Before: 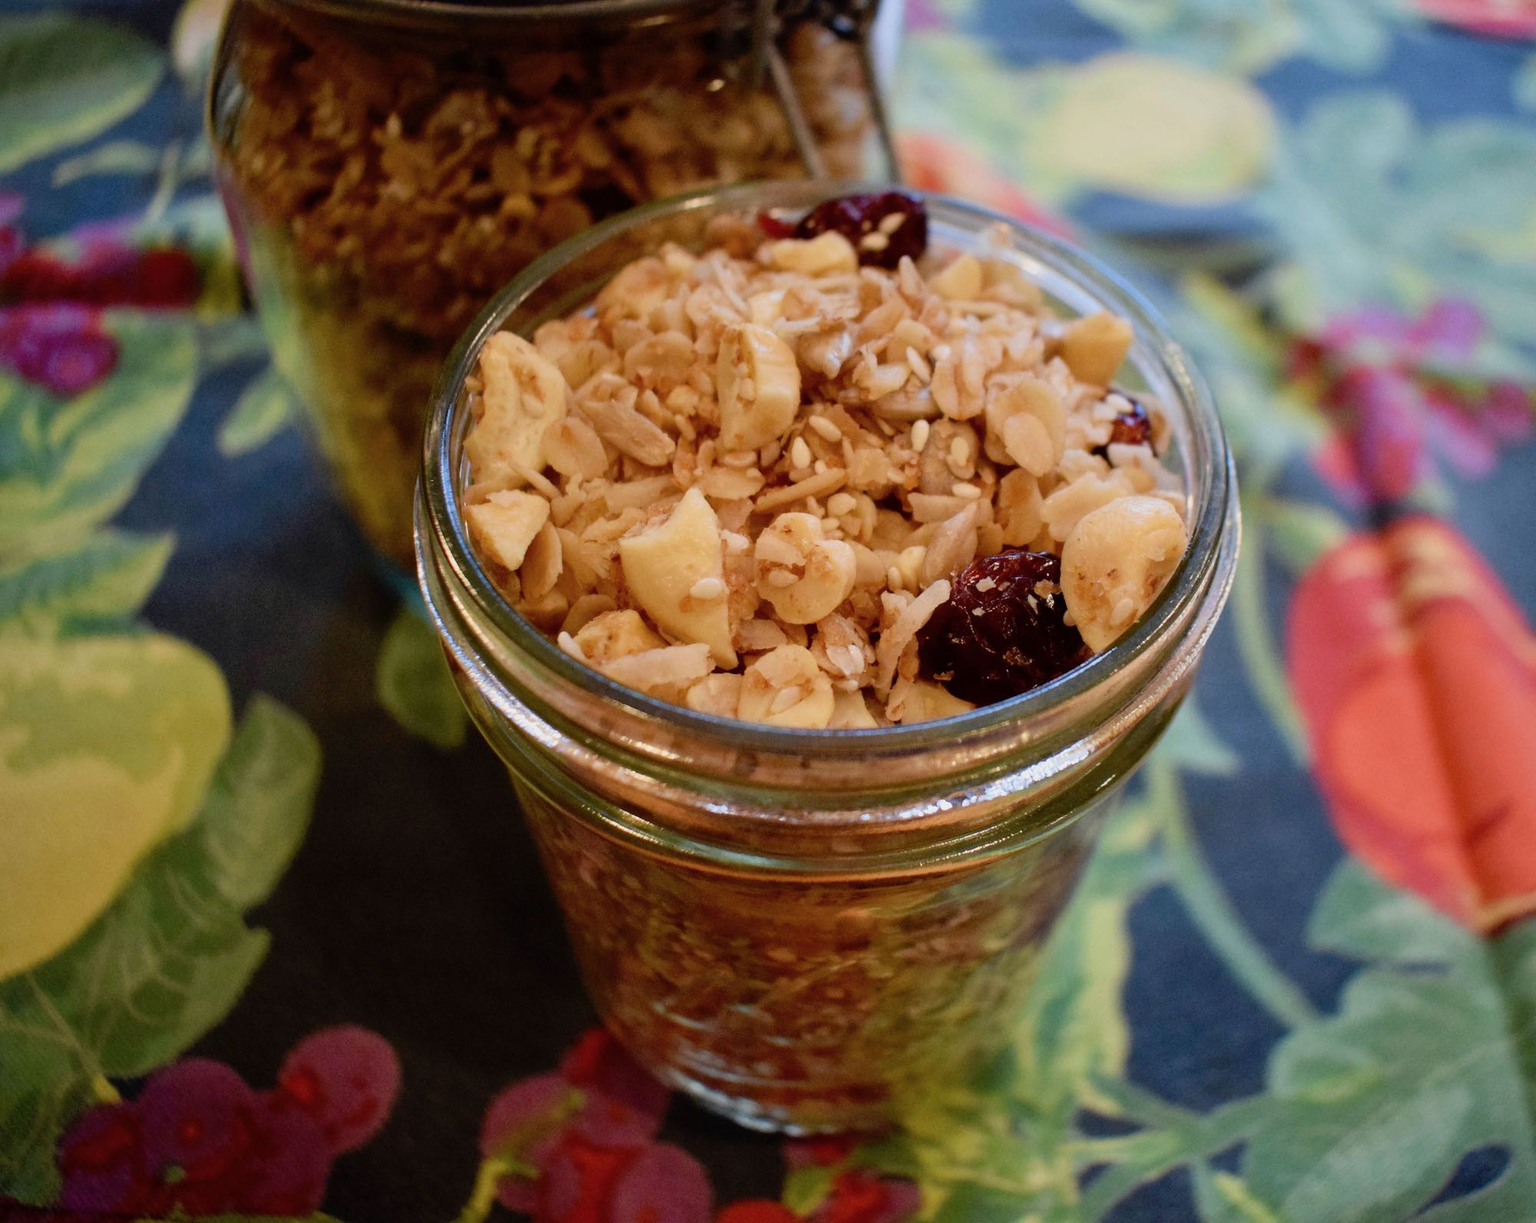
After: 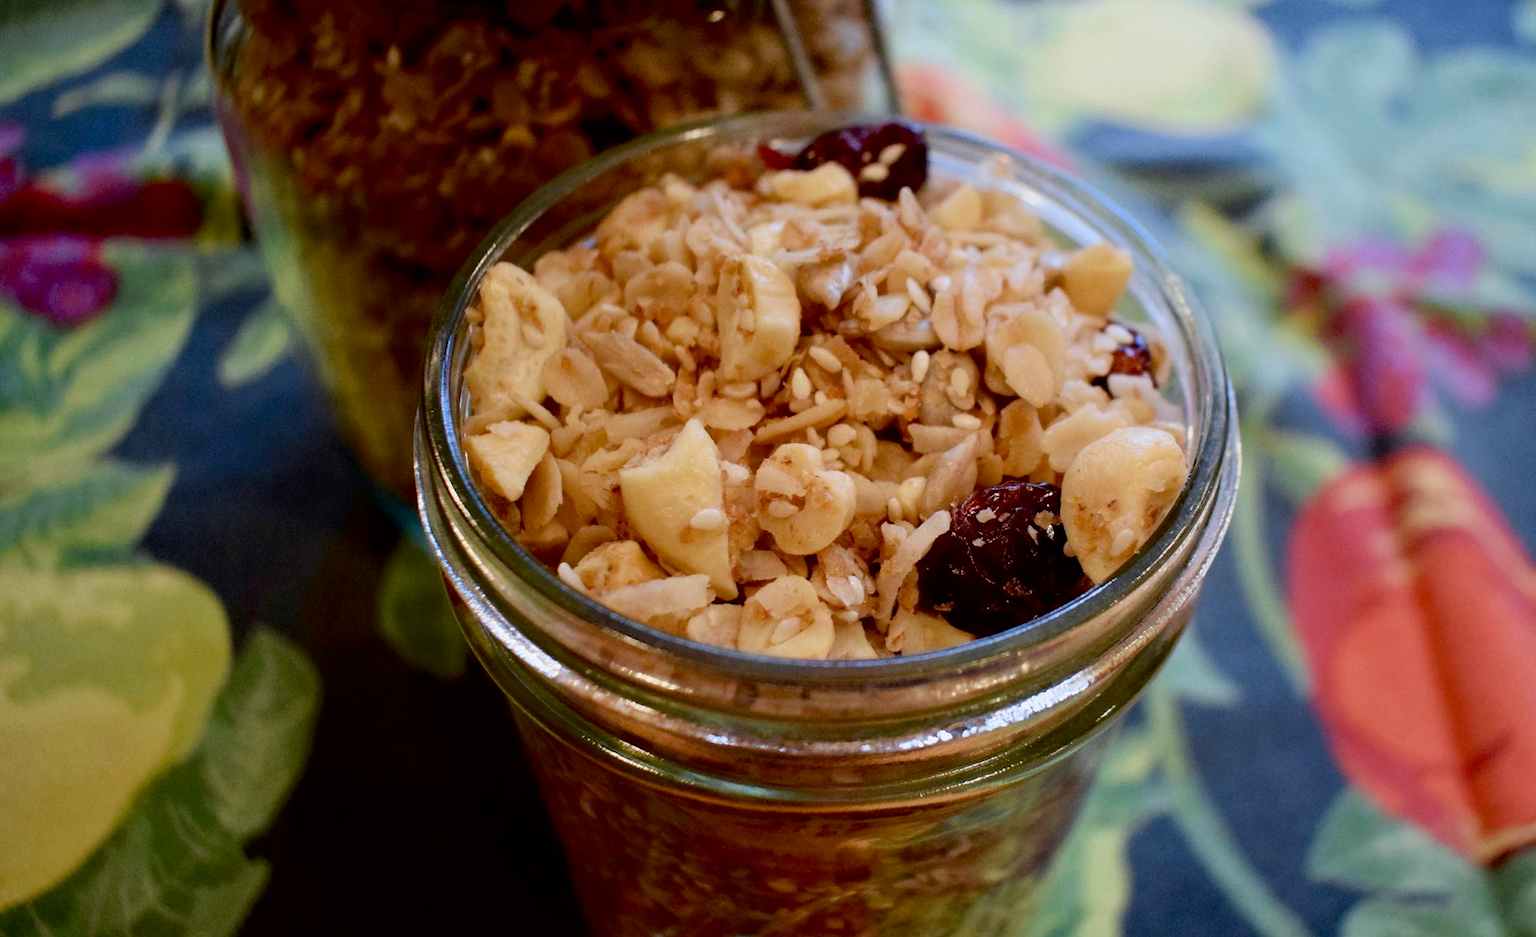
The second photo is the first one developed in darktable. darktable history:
shadows and highlights: shadows -62.32, white point adjustment -5.22, highlights 61.59
crop: top 5.667%, bottom 17.637%
white balance: red 0.967, blue 1.049
